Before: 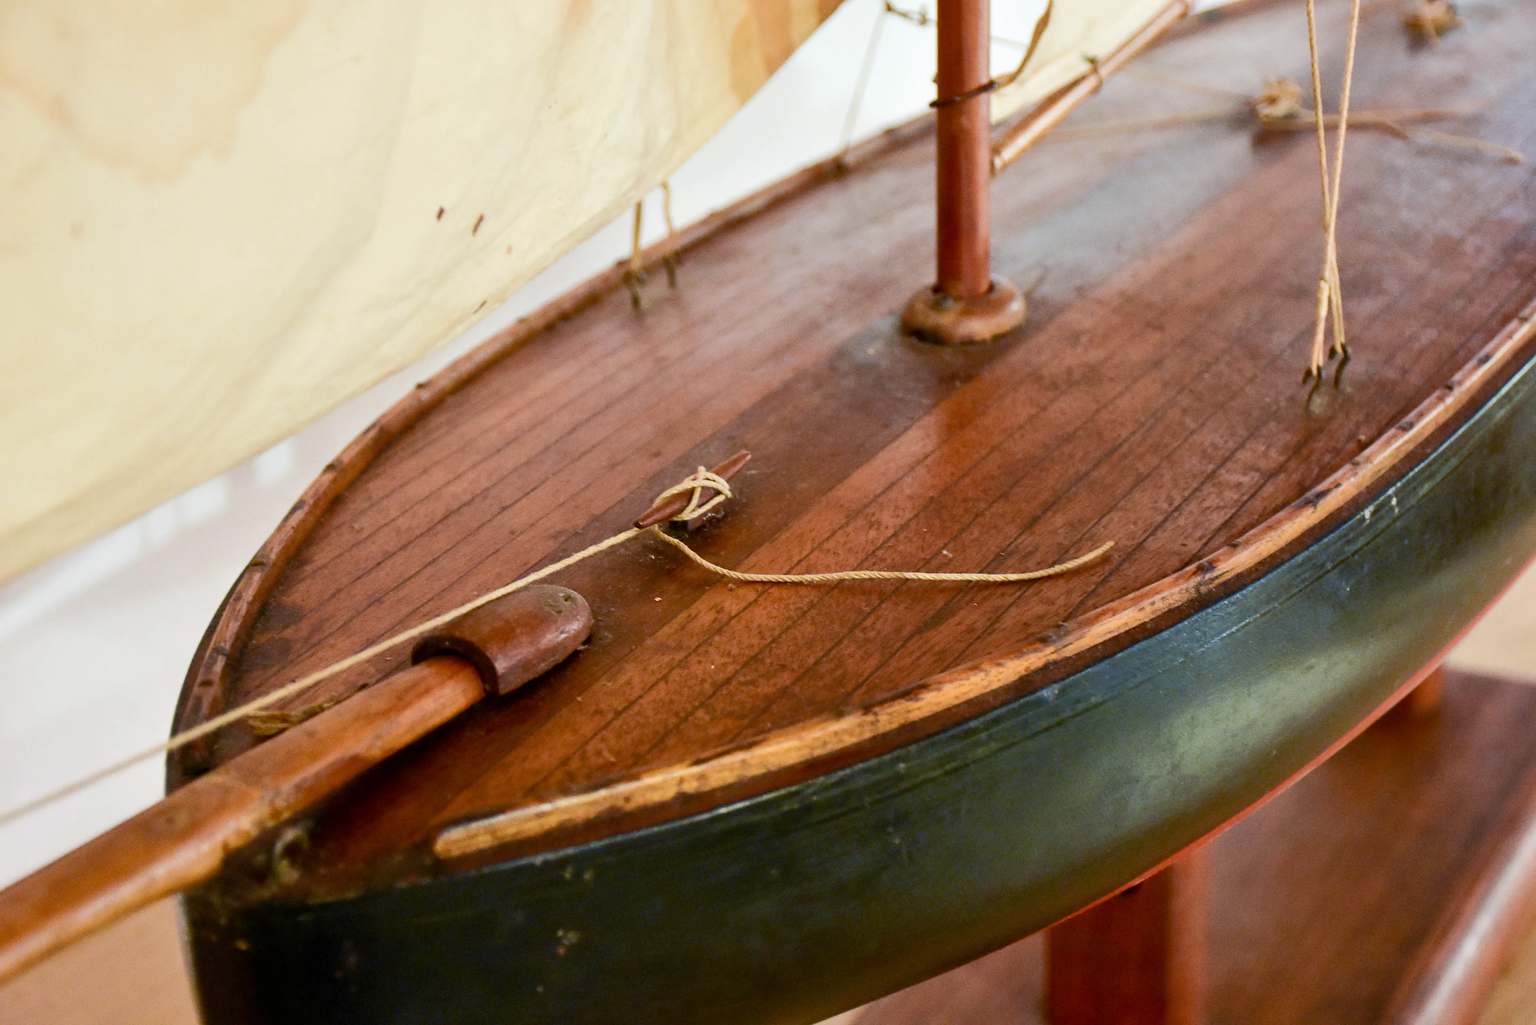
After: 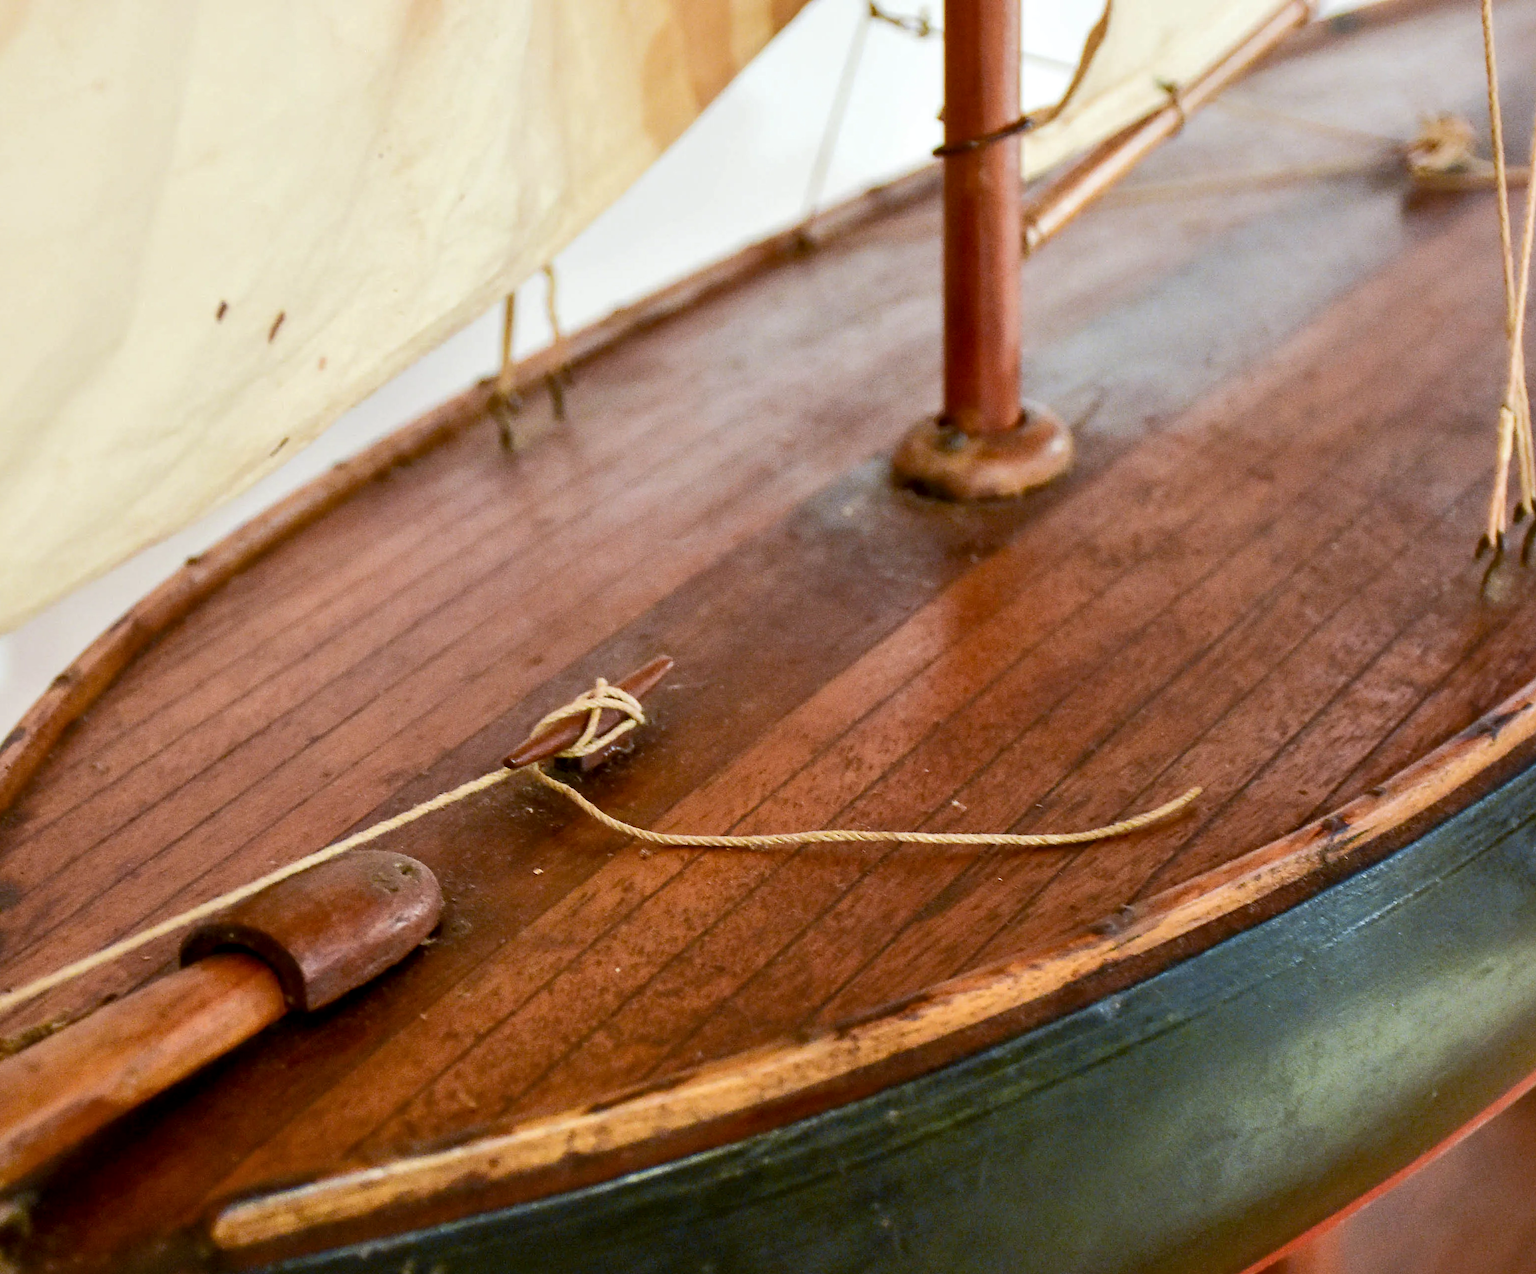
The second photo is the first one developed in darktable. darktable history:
crop: left 18.76%, right 12.427%, bottom 14.224%
local contrast: highlights 100%, shadows 102%, detail 120%, midtone range 0.2
